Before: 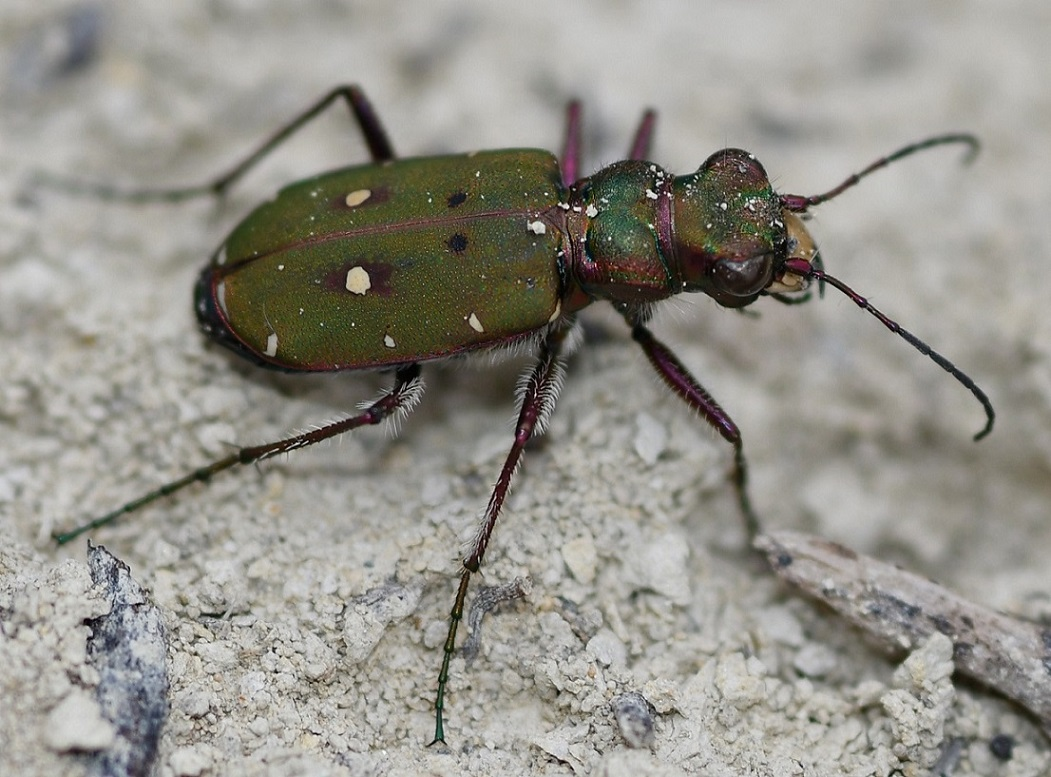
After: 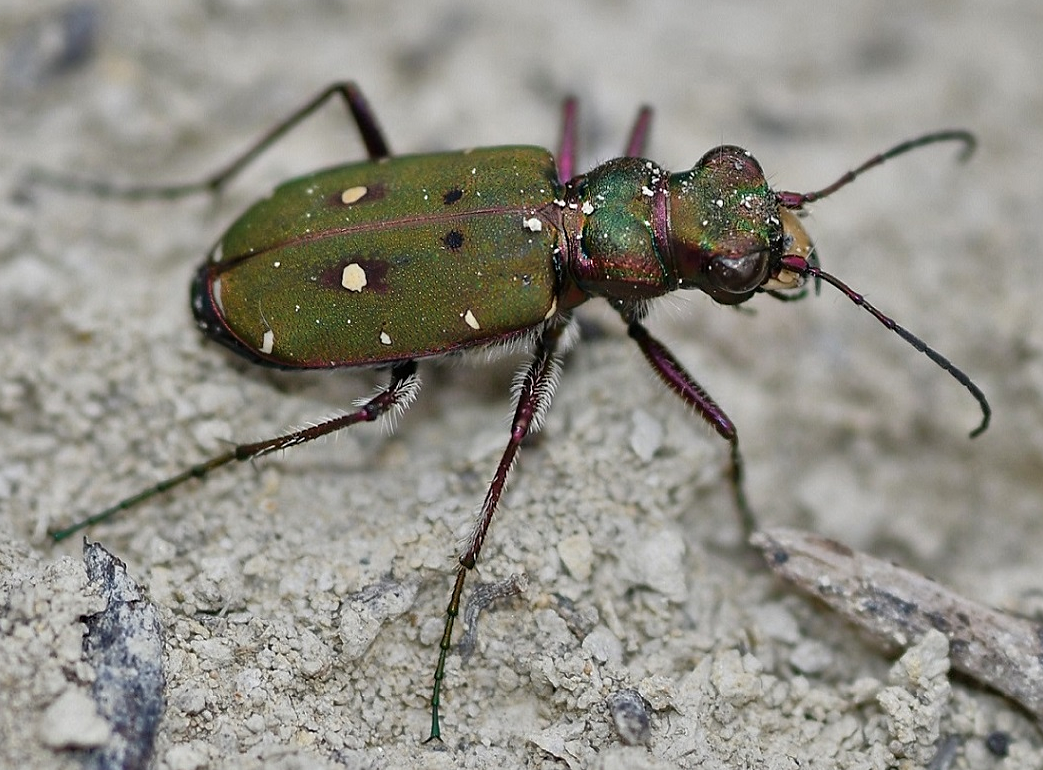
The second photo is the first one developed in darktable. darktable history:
shadows and highlights: shadows 43.71, white point adjustment -1.46, soften with gaussian
crop: left 0.434%, top 0.485%, right 0.244%, bottom 0.386%
tone equalizer: -8 EV 0.001 EV, -7 EV -0.004 EV, -6 EV 0.009 EV, -5 EV 0.032 EV, -4 EV 0.276 EV, -3 EV 0.644 EV, -2 EV 0.584 EV, -1 EV 0.187 EV, +0 EV 0.024 EV
sharpen: amount 0.2
